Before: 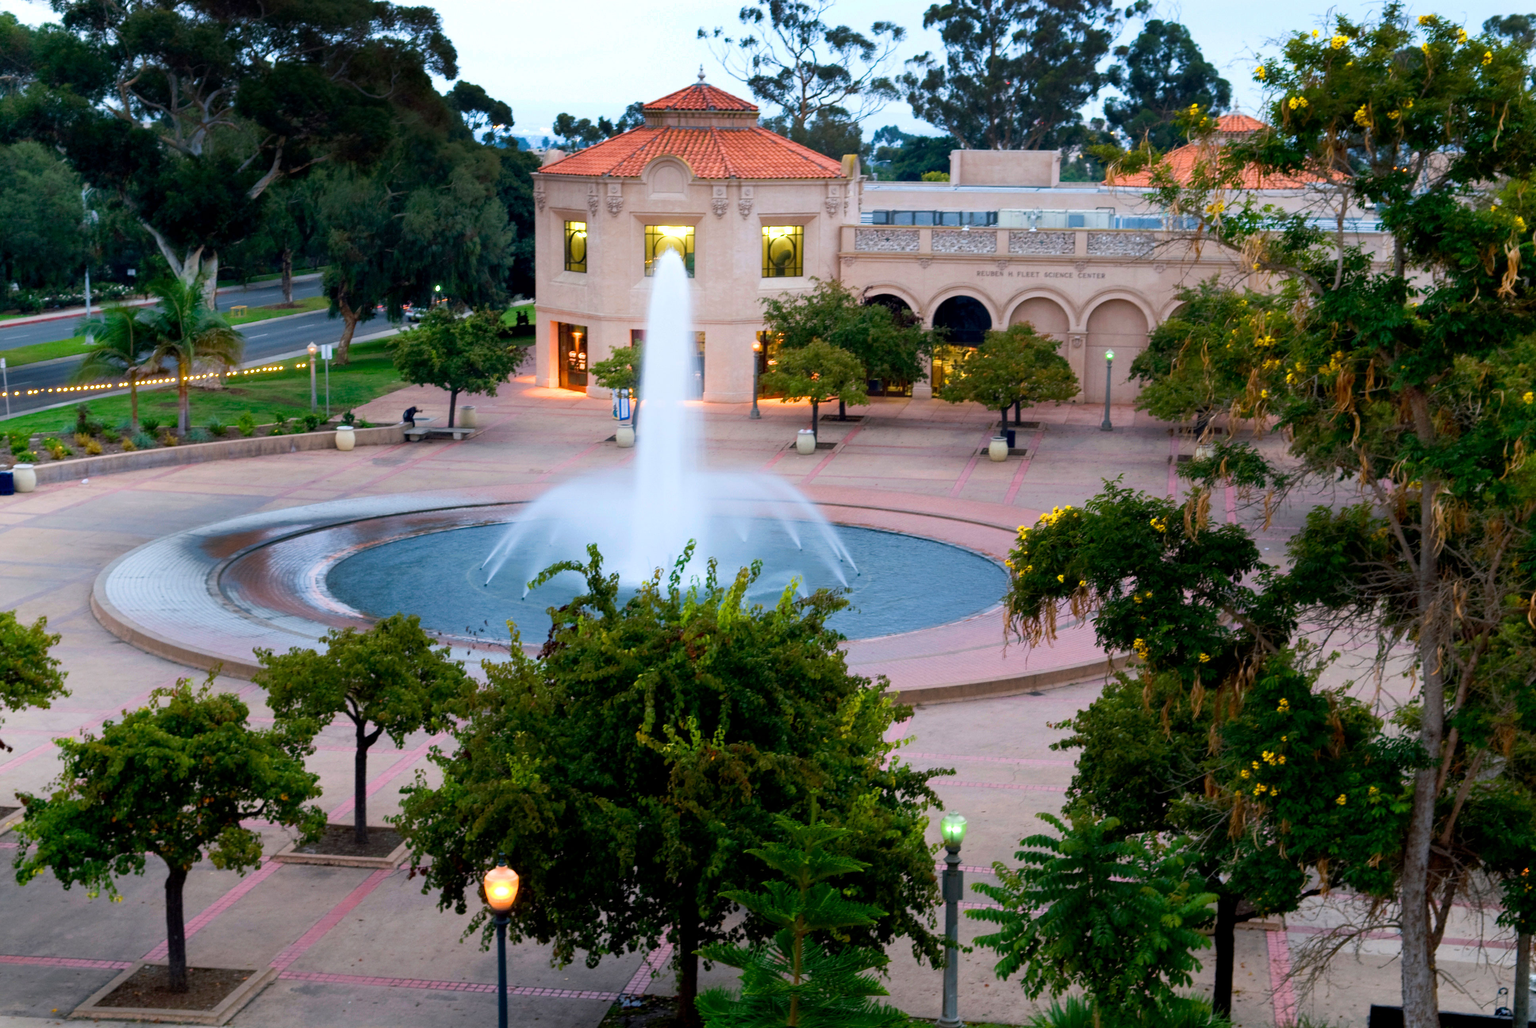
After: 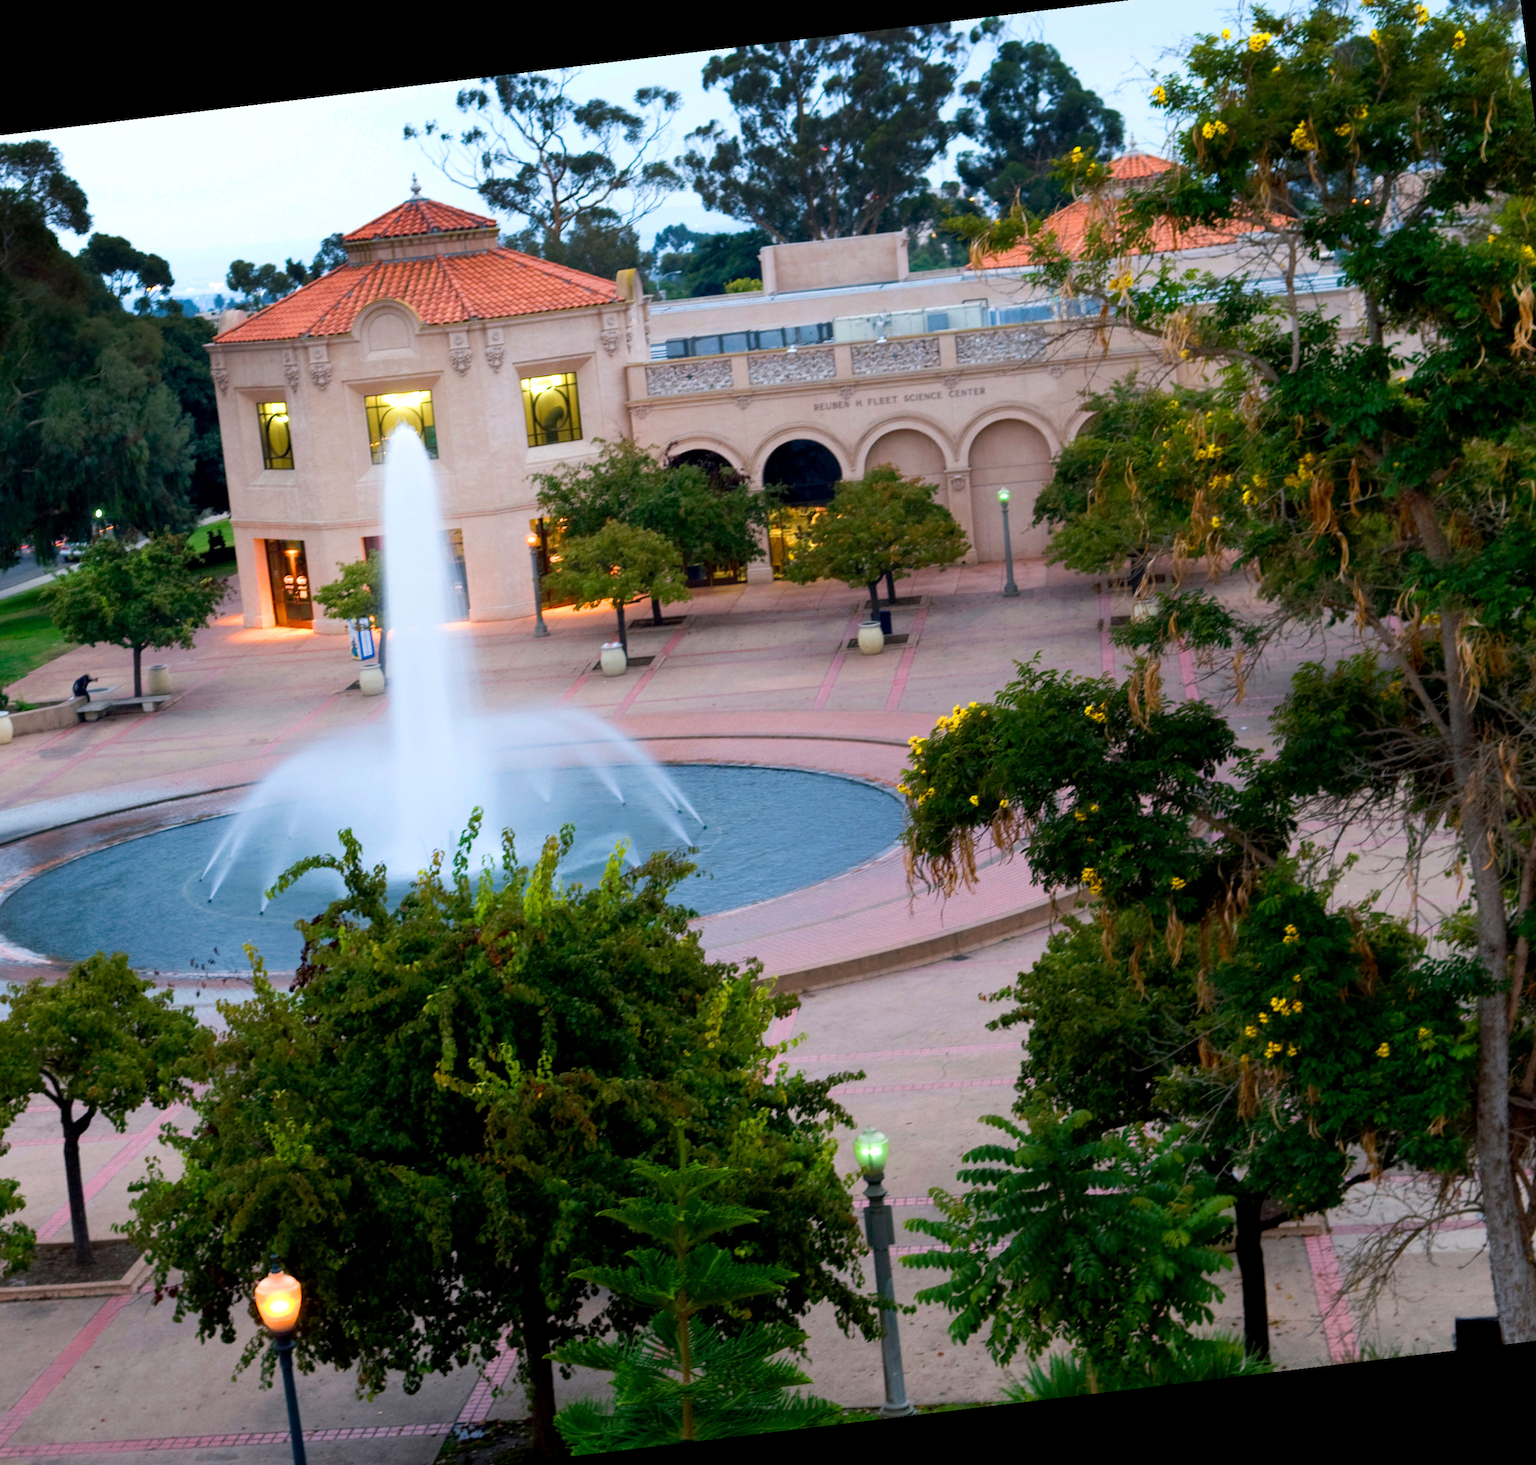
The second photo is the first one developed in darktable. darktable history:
rotate and perspective: rotation -6.83°, automatic cropping off
crop and rotate: left 24.034%, top 2.838%, right 6.406%, bottom 6.299%
